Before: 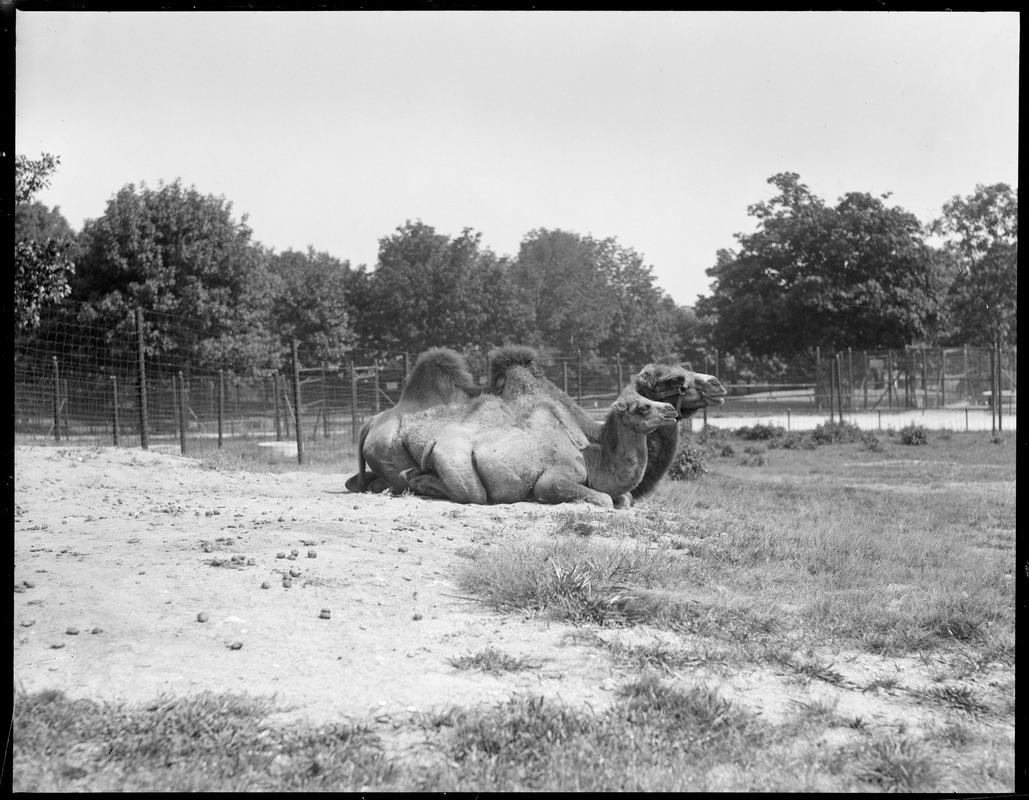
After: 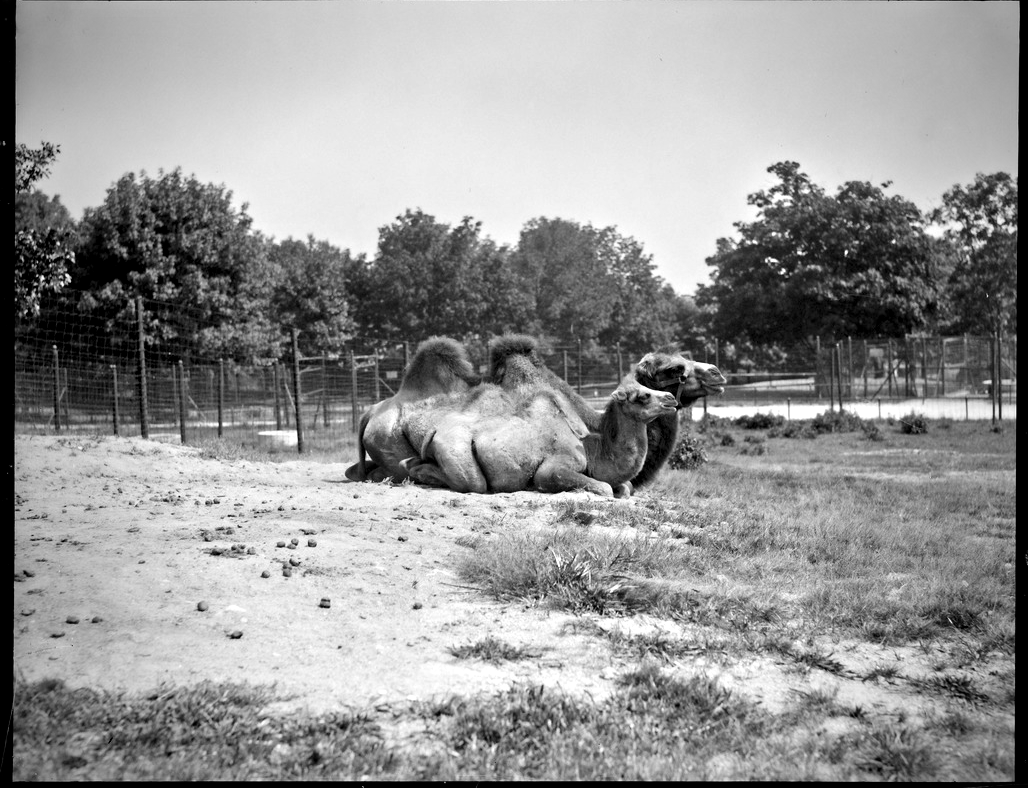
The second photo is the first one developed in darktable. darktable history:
contrast brightness saturation: contrast 0.031, brightness -0.034
vignetting: fall-off start 67.29%, brightness -0.589, saturation 0.002, width/height ratio 1.015
contrast equalizer: y [[0.511, 0.558, 0.631, 0.632, 0.559, 0.512], [0.5 ×6], [0.507, 0.559, 0.627, 0.644, 0.647, 0.647], [0 ×6], [0 ×6]]
crop: top 1.431%, right 0.027%
